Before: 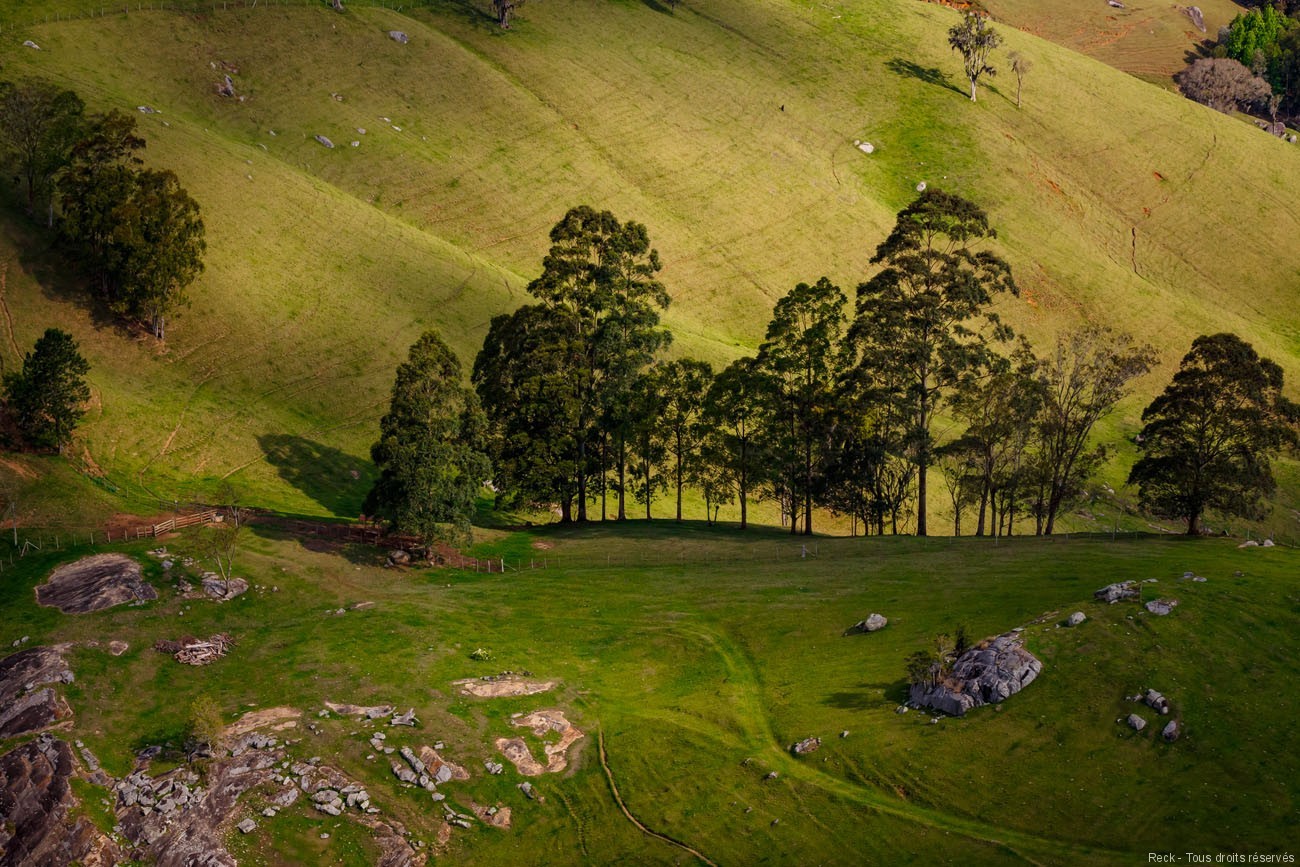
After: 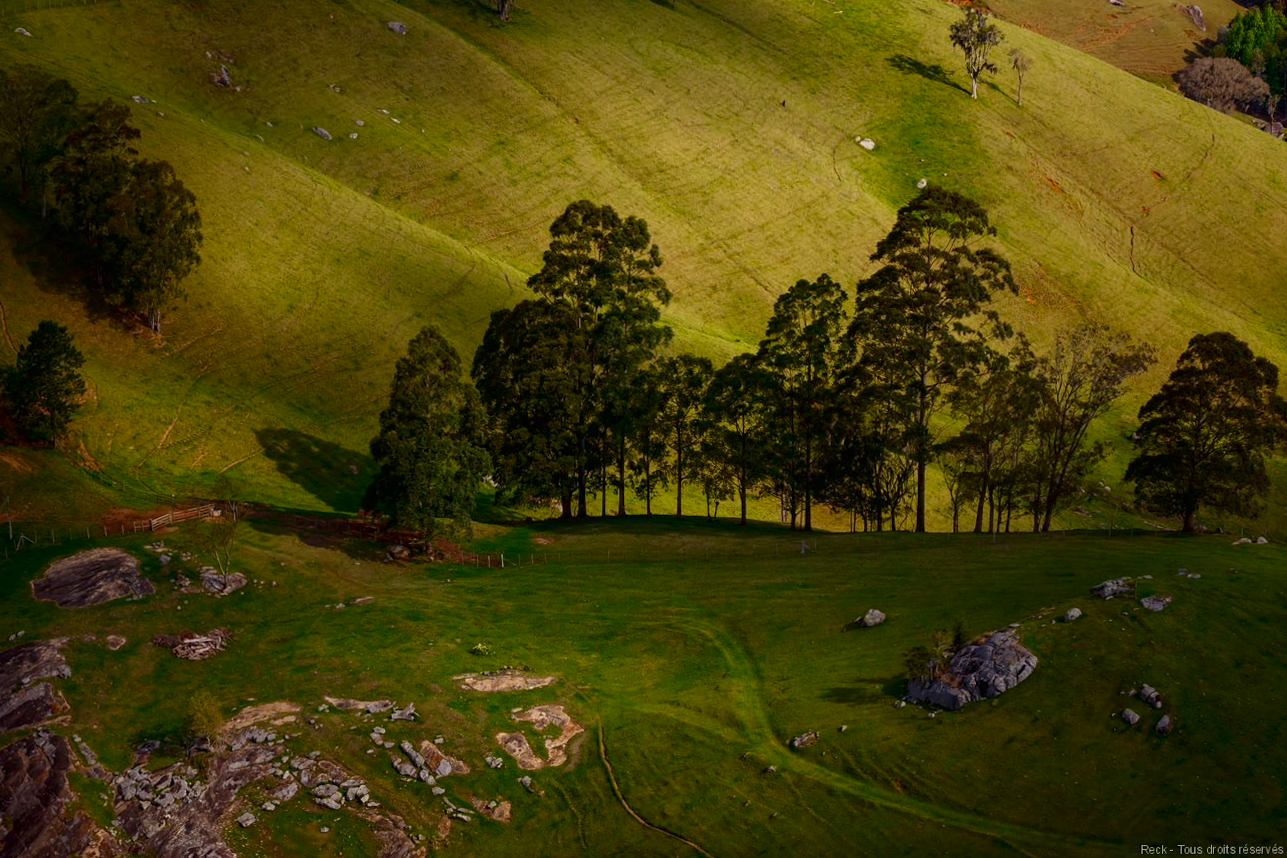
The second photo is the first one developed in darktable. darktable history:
rotate and perspective: rotation 0.174°, lens shift (vertical) 0.013, lens shift (horizontal) 0.019, shear 0.001, automatic cropping original format, crop left 0.007, crop right 0.991, crop top 0.016, crop bottom 0.997
contrast equalizer: octaves 7, y [[0.6 ×6], [0.55 ×6], [0 ×6], [0 ×6], [0 ×6]], mix -0.2
exposure: exposure 0.081 EV, compensate highlight preservation false
contrast brightness saturation: brightness -0.2, saturation 0.08
